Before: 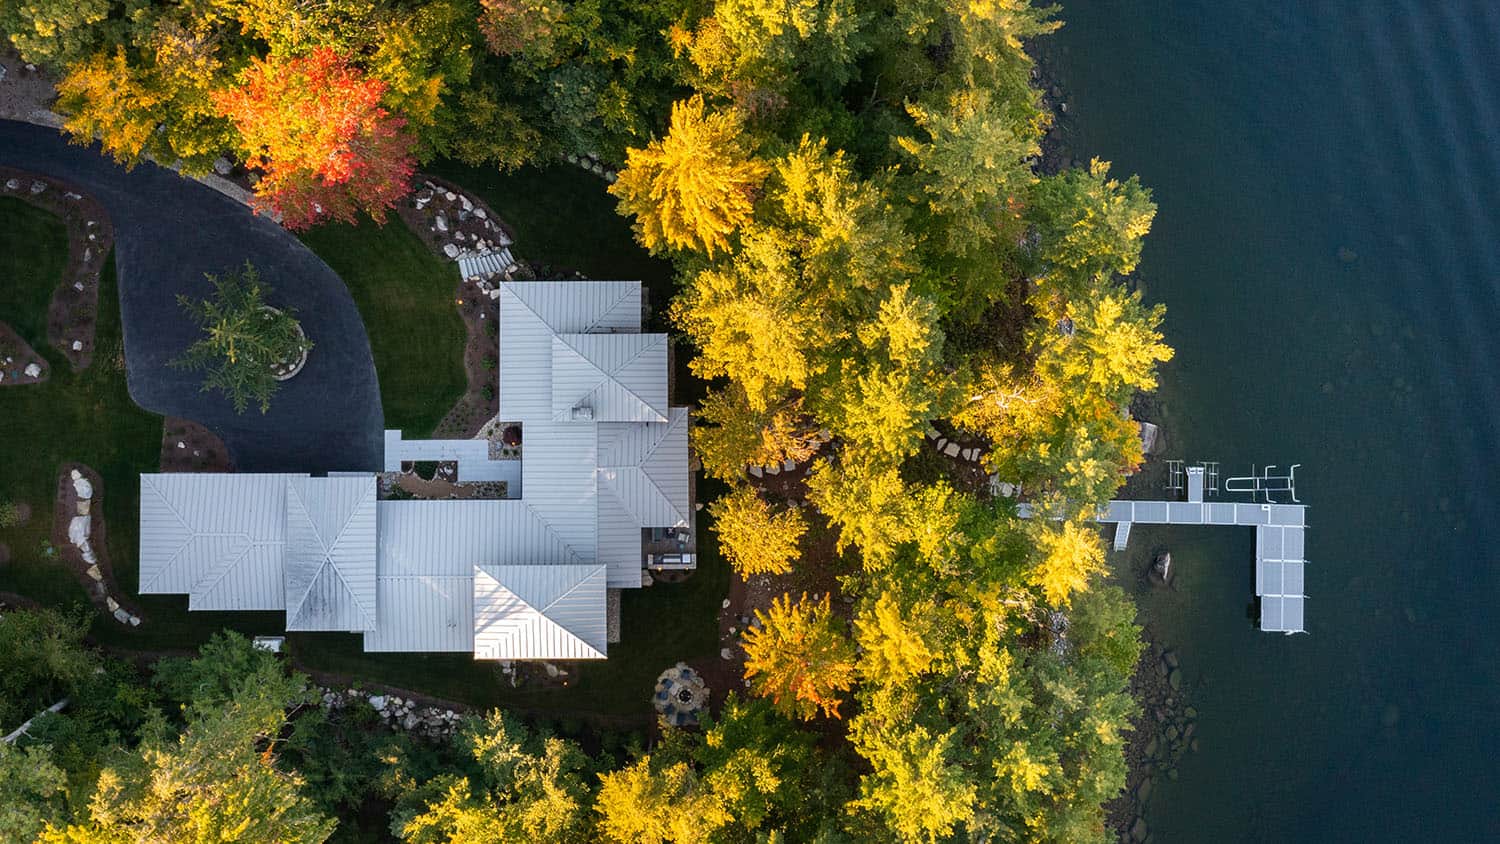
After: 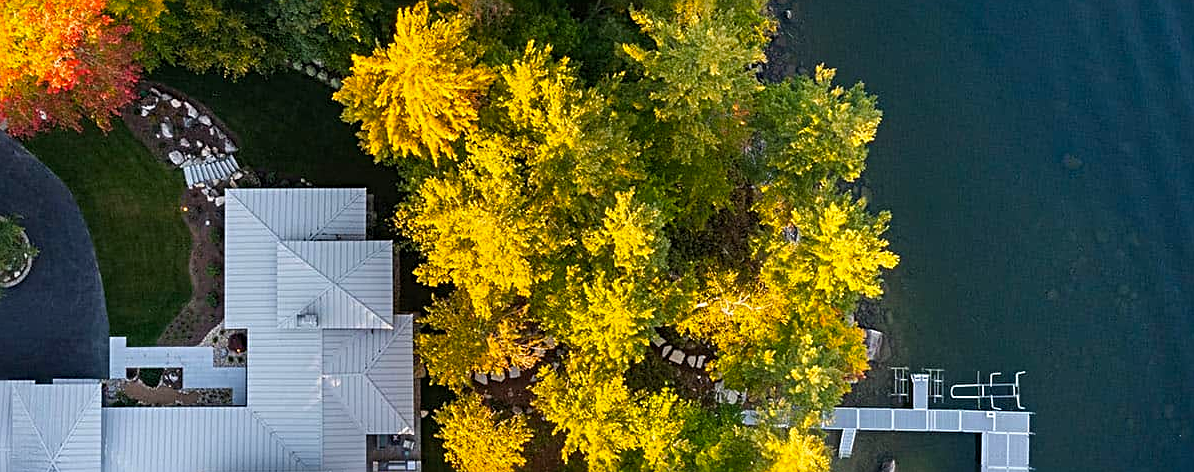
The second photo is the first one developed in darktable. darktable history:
crop: left 18.395%, top 11.107%, right 1.963%, bottom 32.919%
color balance rgb: linear chroma grading › global chroma 15.623%, perceptual saturation grading › global saturation 0.98%, perceptual saturation grading › mid-tones 11.683%
sharpen: radius 3.133
